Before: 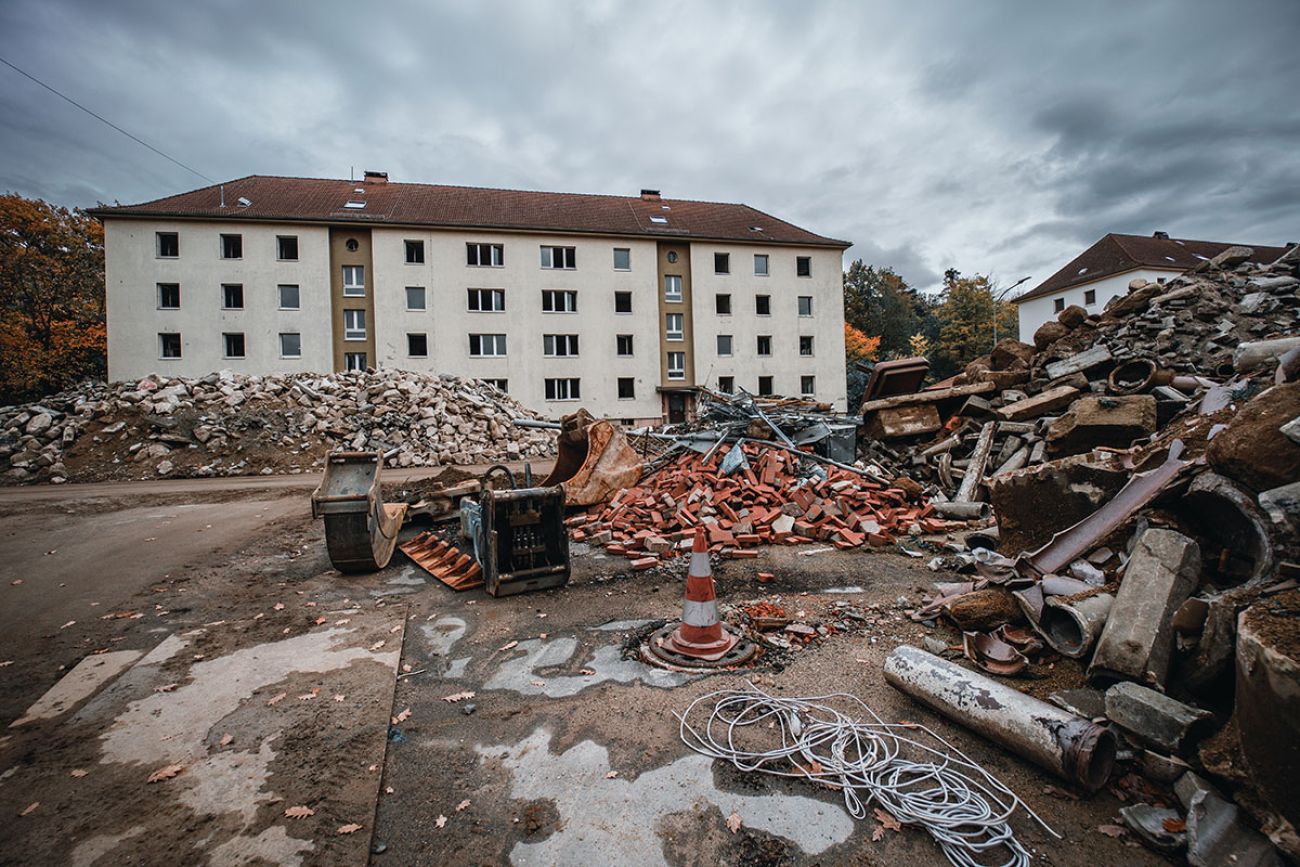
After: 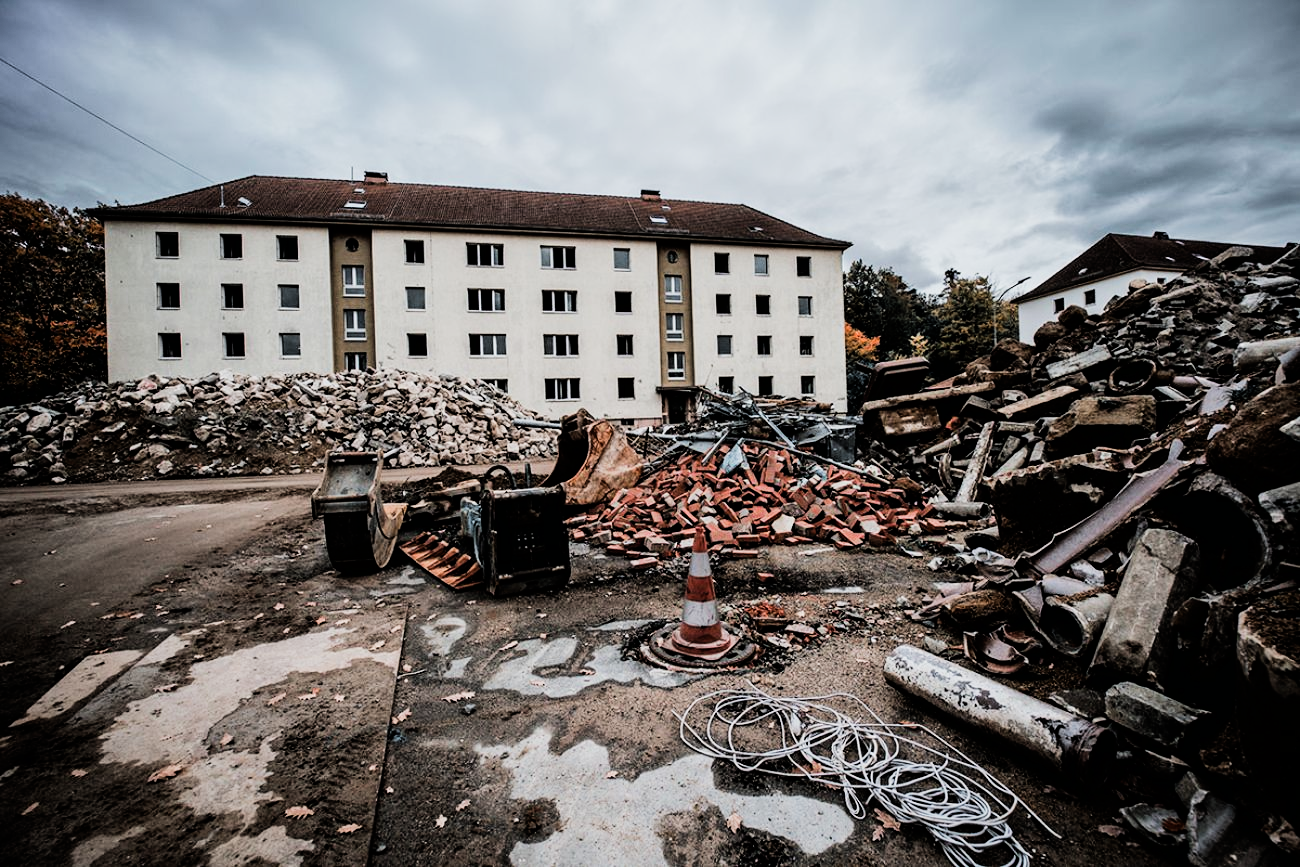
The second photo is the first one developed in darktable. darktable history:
tone equalizer: -8 EV -0.405 EV, -7 EV -0.354 EV, -6 EV -0.371 EV, -5 EV -0.187 EV, -3 EV 0.235 EV, -2 EV 0.348 EV, -1 EV 0.401 EV, +0 EV 0.425 EV, edges refinement/feathering 500, mask exposure compensation -1.57 EV, preserve details no
filmic rgb: black relative exposure -5.12 EV, white relative exposure 4 EV, hardness 2.88, contrast 1.386, highlights saturation mix -30.09%
